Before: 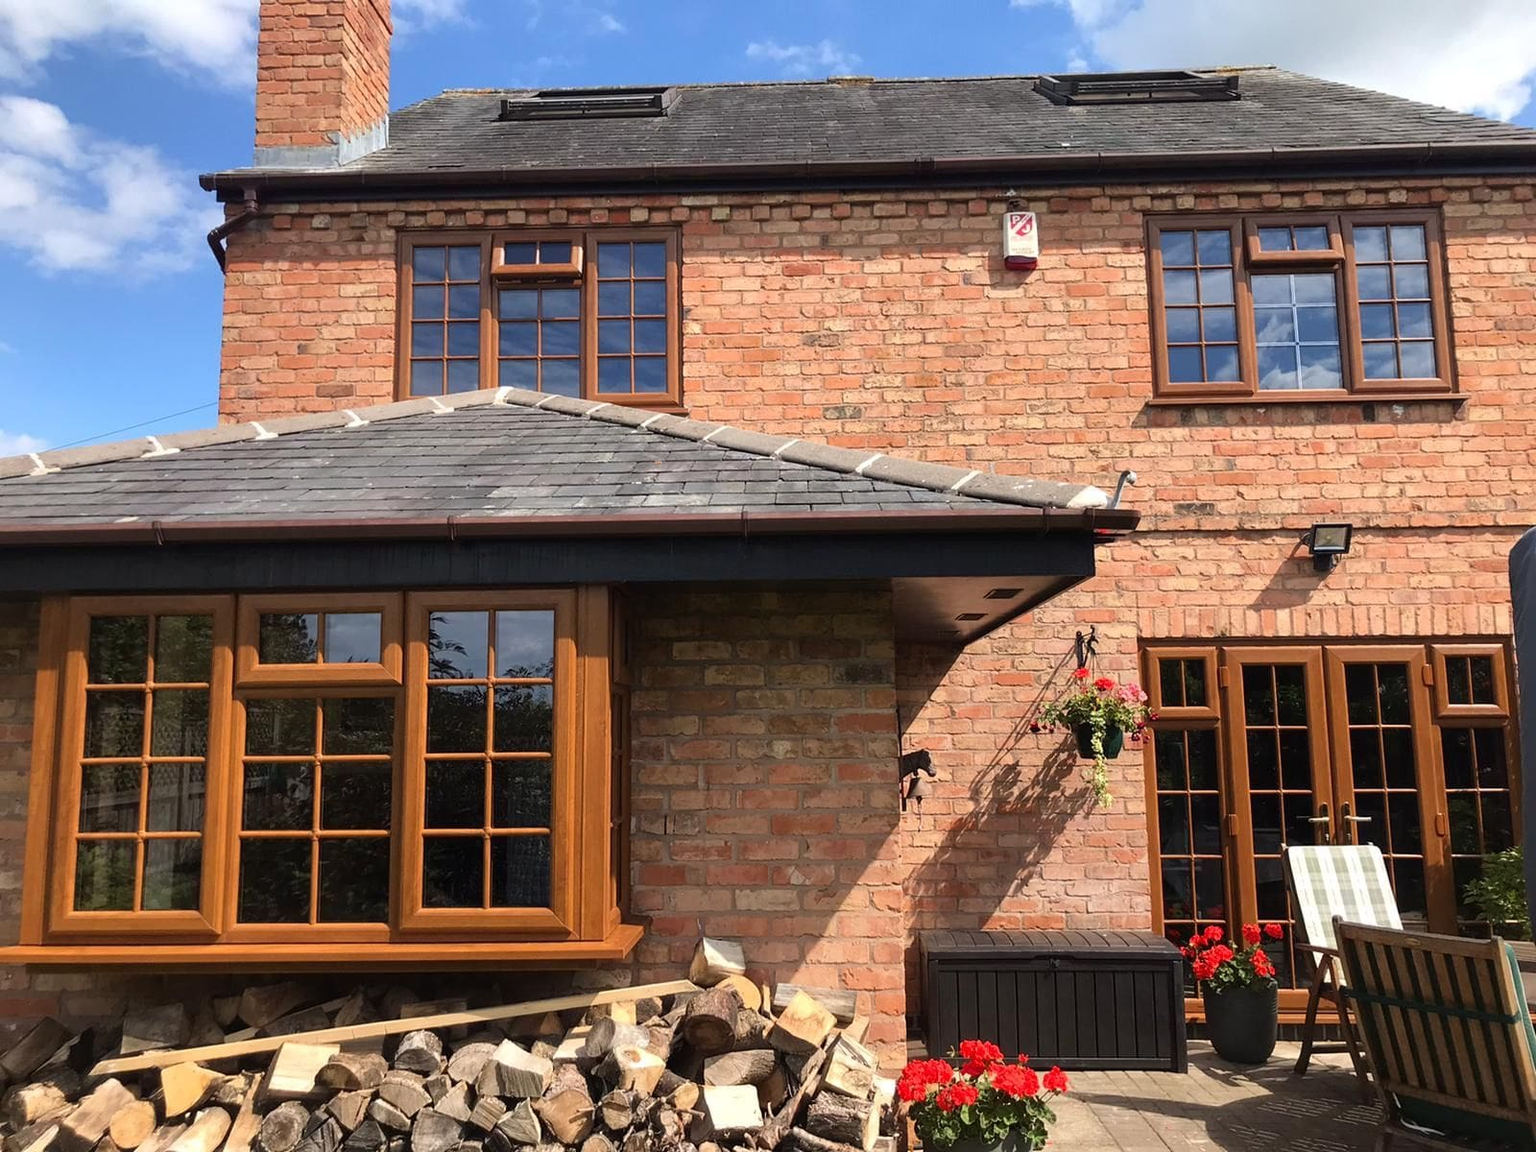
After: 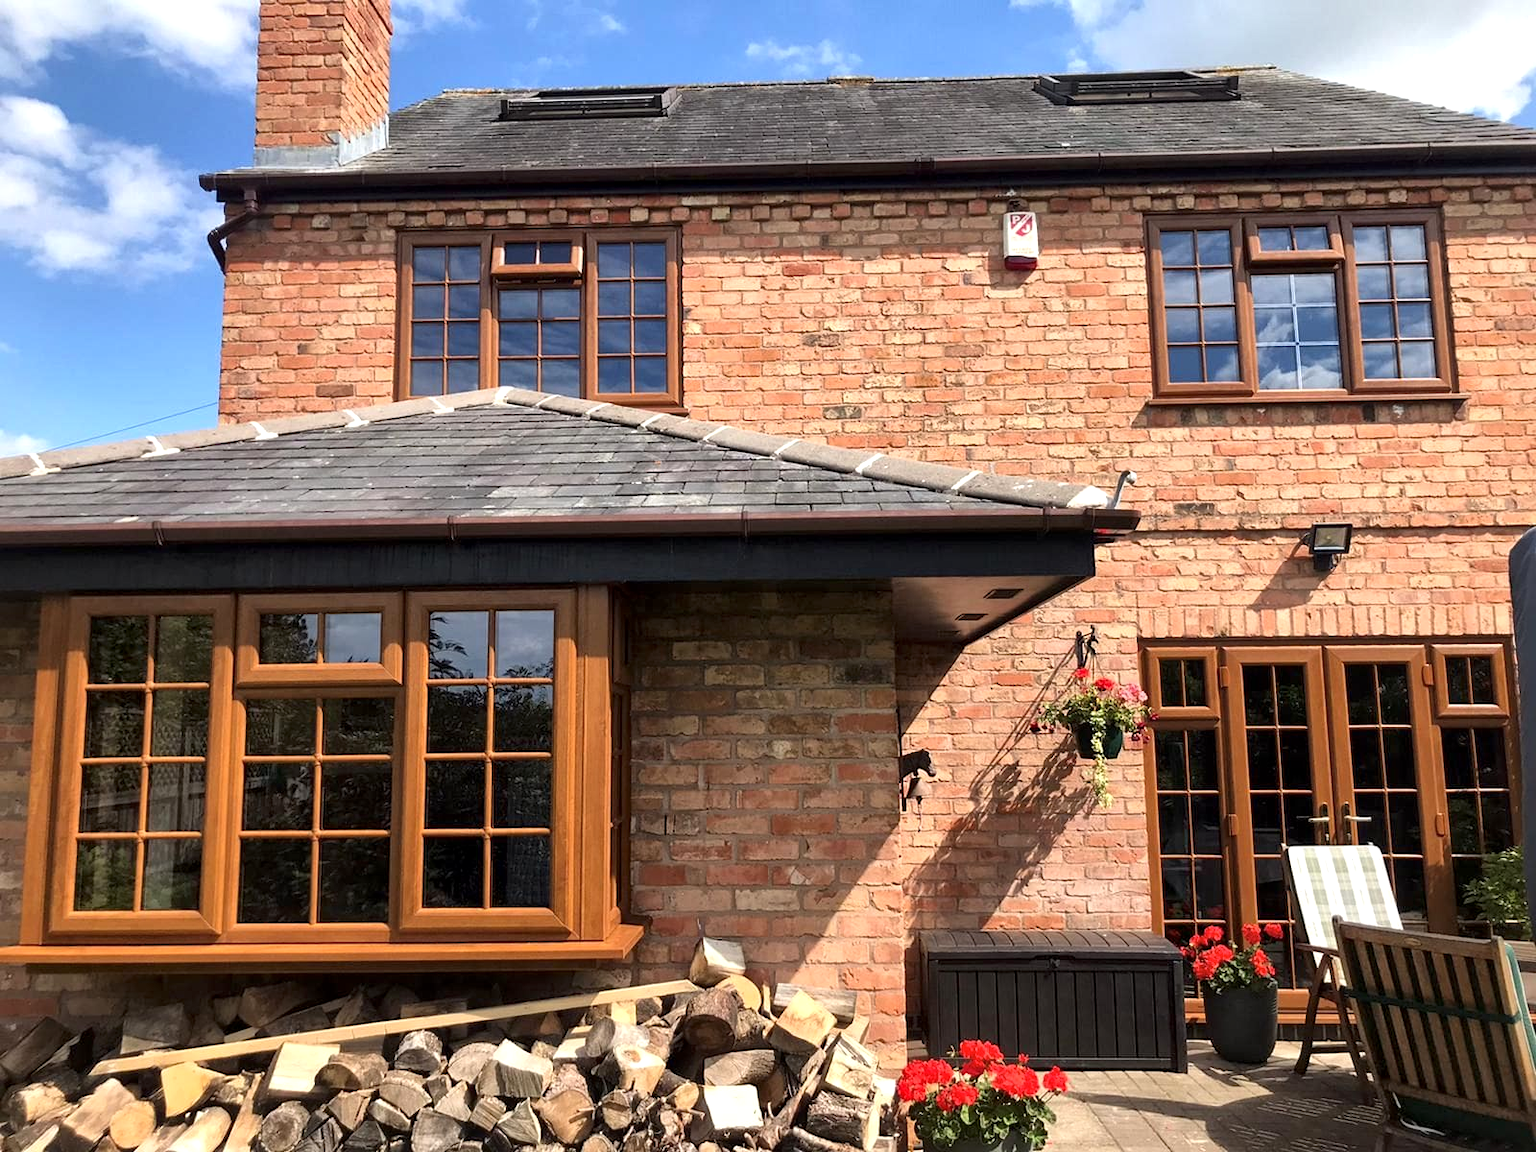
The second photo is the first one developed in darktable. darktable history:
tone equalizer: -7 EV 0.13 EV, smoothing diameter 25%, edges refinement/feathering 10, preserve details guided filter
local contrast: mode bilateral grid, contrast 20, coarseness 50, detail 150%, midtone range 0.2
exposure: exposure 0.2 EV, compensate highlight preservation false
